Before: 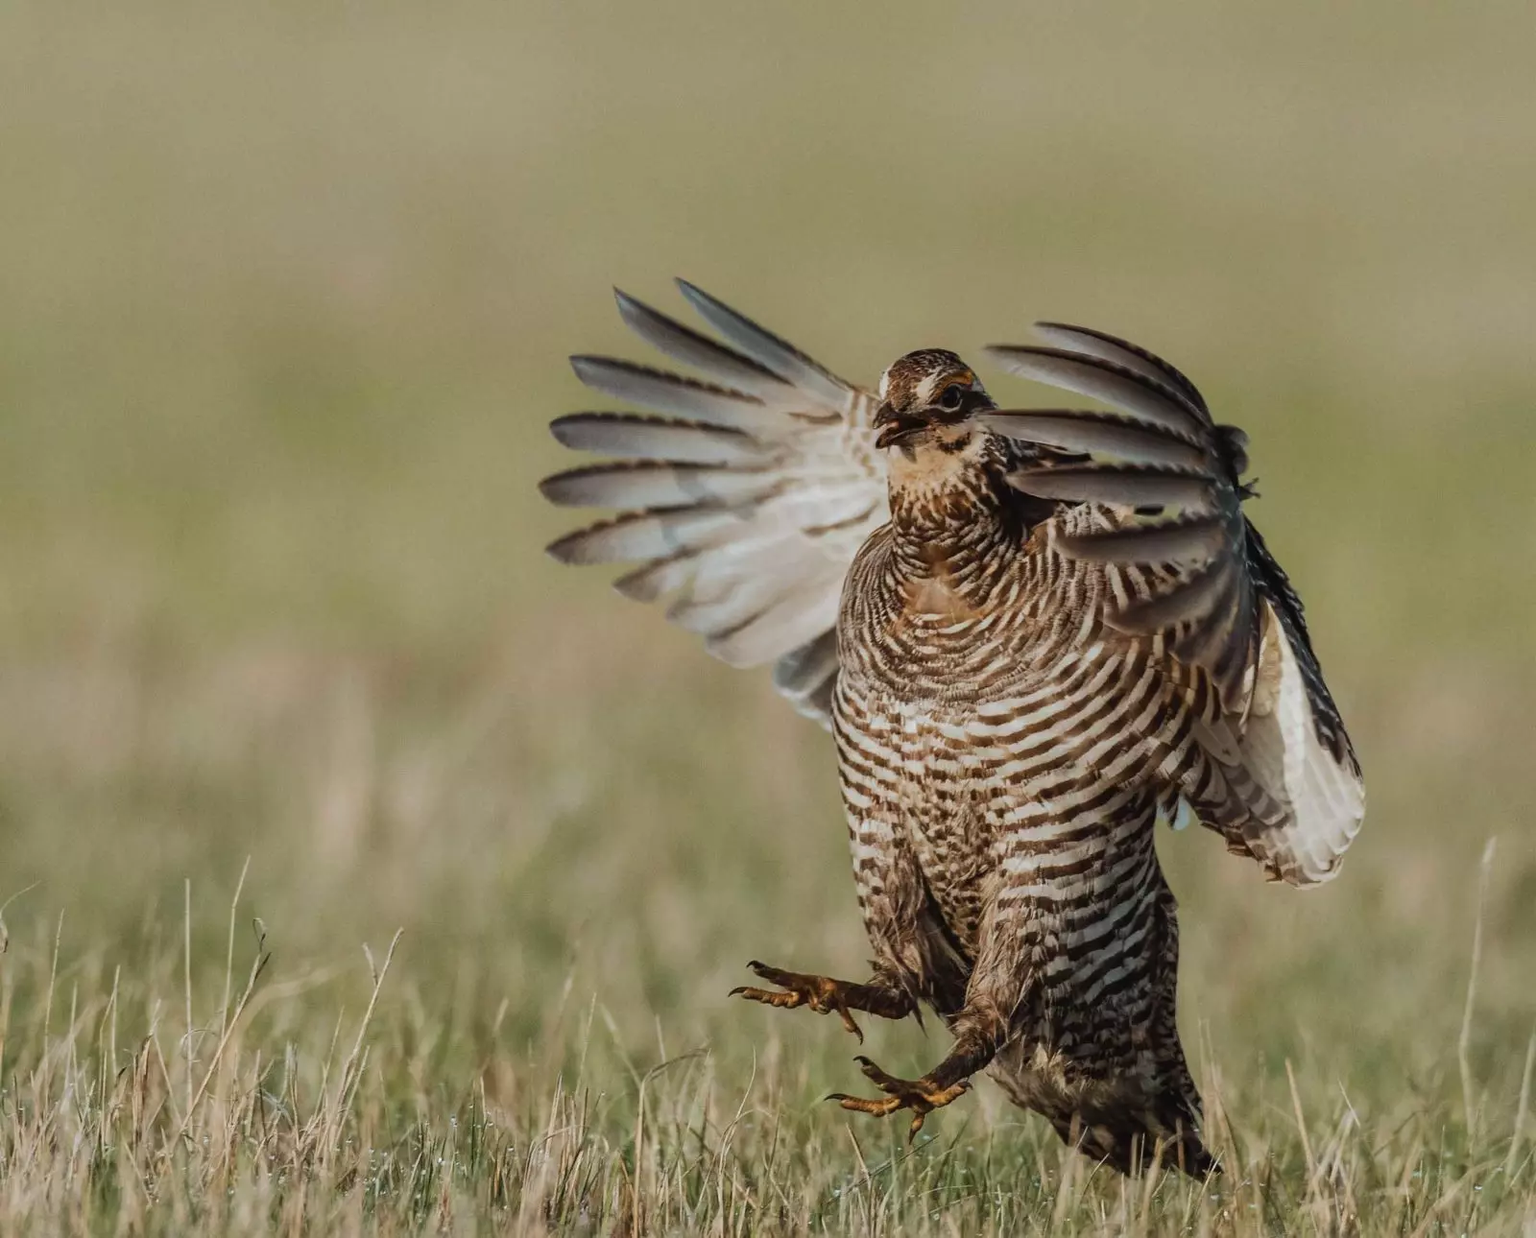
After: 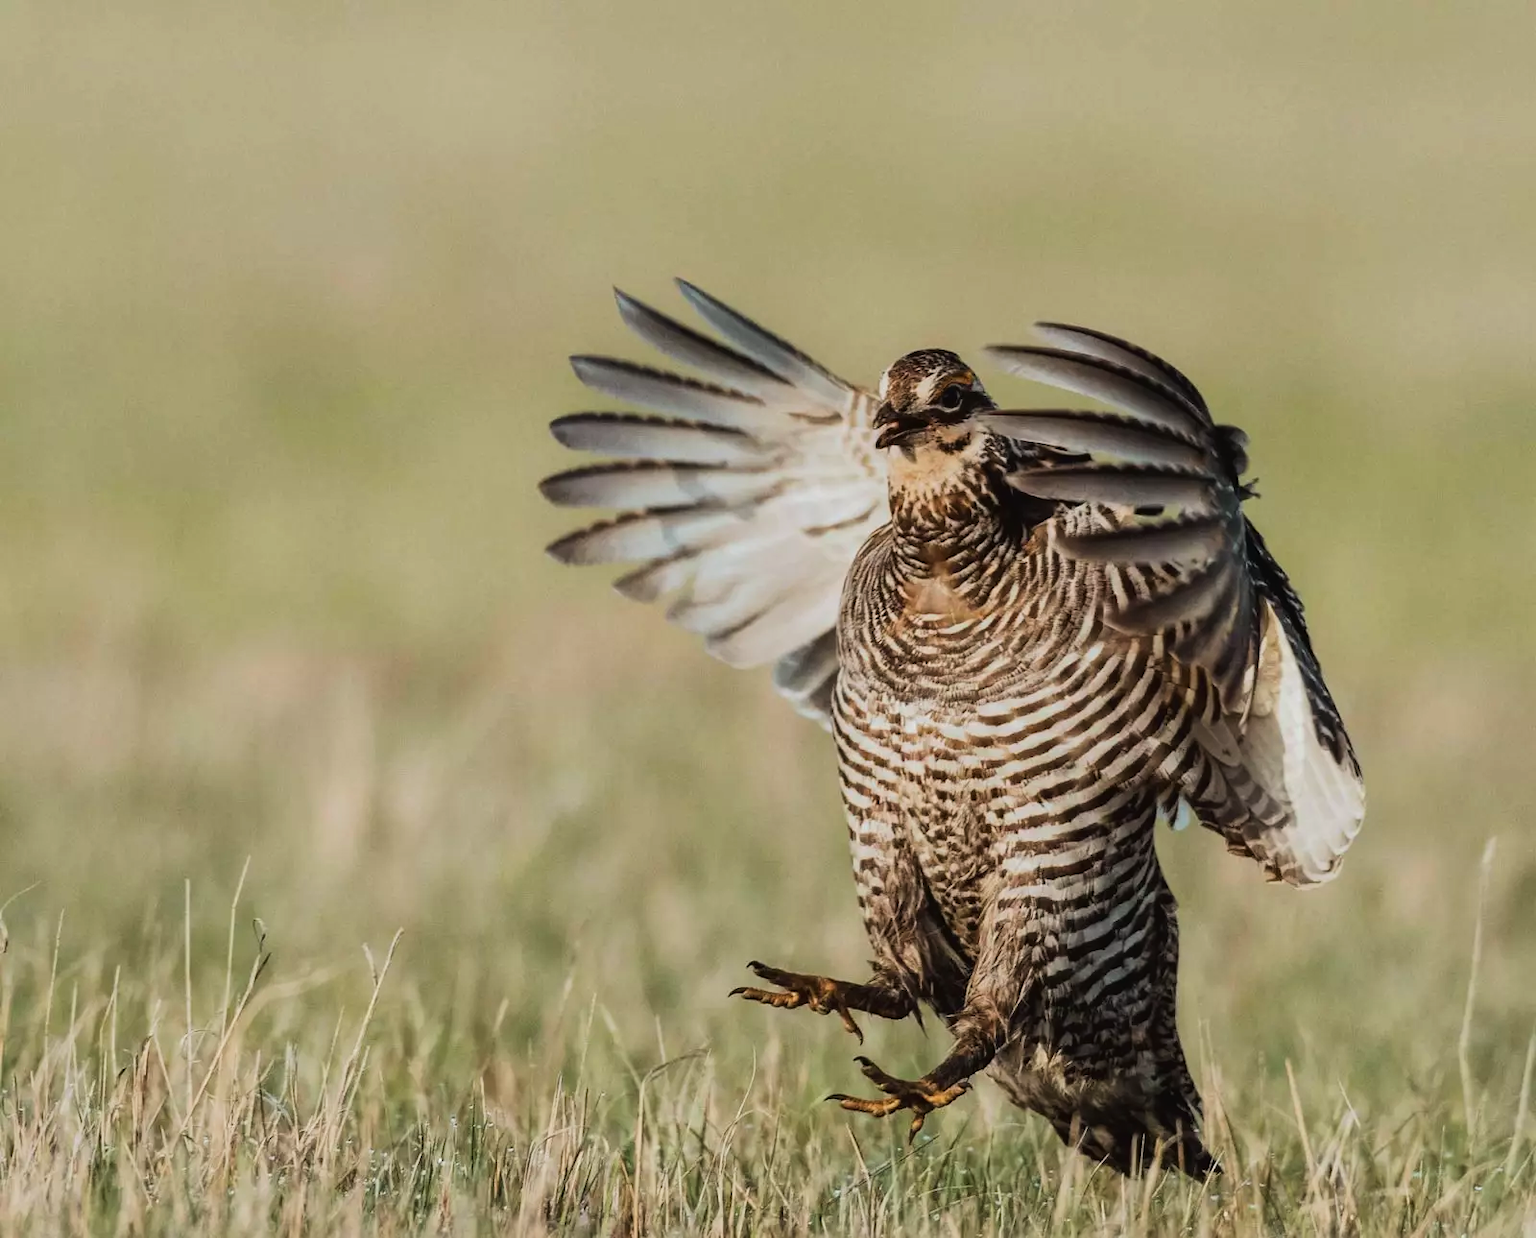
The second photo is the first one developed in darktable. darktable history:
tone curve: curves: ch0 [(0, 0.018) (0.061, 0.041) (0.205, 0.191) (0.289, 0.292) (0.39, 0.424) (0.493, 0.551) (0.666, 0.743) (0.795, 0.841) (1, 0.998)]; ch1 [(0, 0) (0.385, 0.343) (0.439, 0.415) (0.494, 0.498) (0.501, 0.501) (0.51, 0.509) (0.548, 0.563) (0.586, 0.61) (0.684, 0.658) (0.783, 0.804) (1, 1)]; ch2 [(0, 0) (0.304, 0.31) (0.403, 0.399) (0.441, 0.428) (0.47, 0.469) (0.498, 0.496) (0.524, 0.538) (0.566, 0.579) (0.648, 0.665) (0.697, 0.699) (1, 1)], color space Lab, linked channels, preserve colors none
